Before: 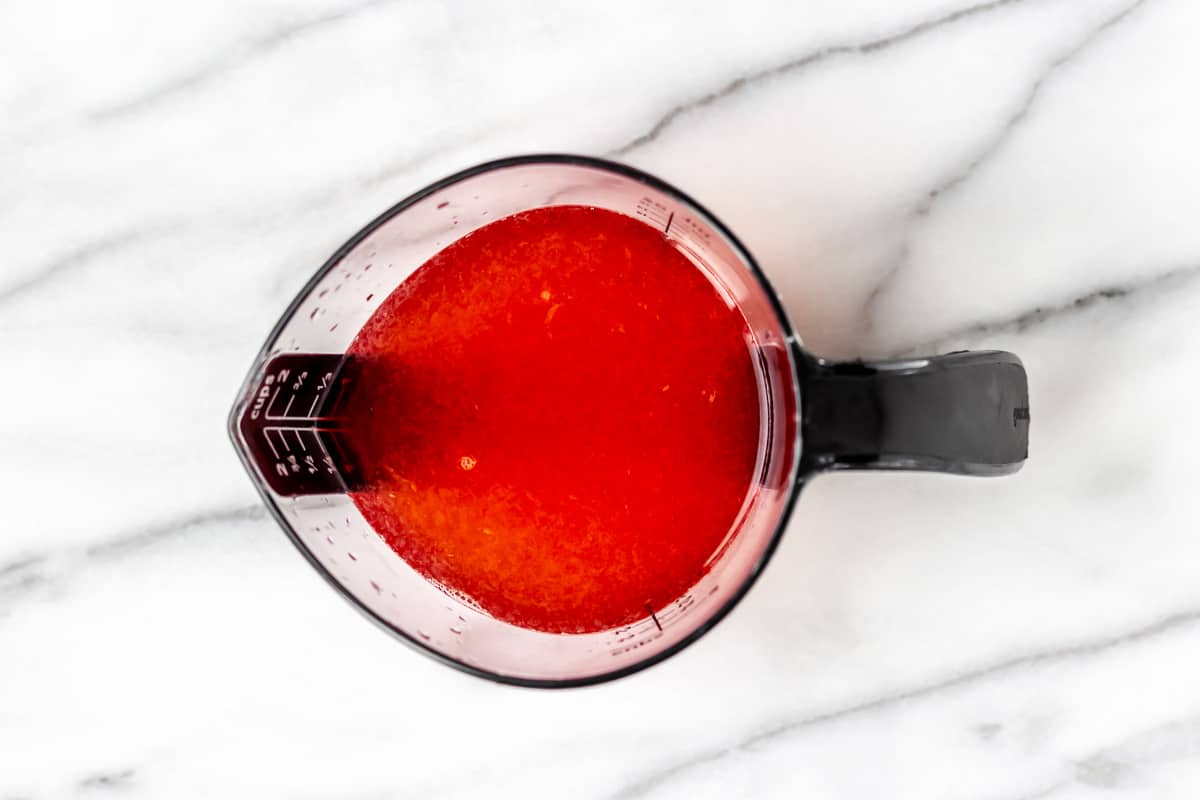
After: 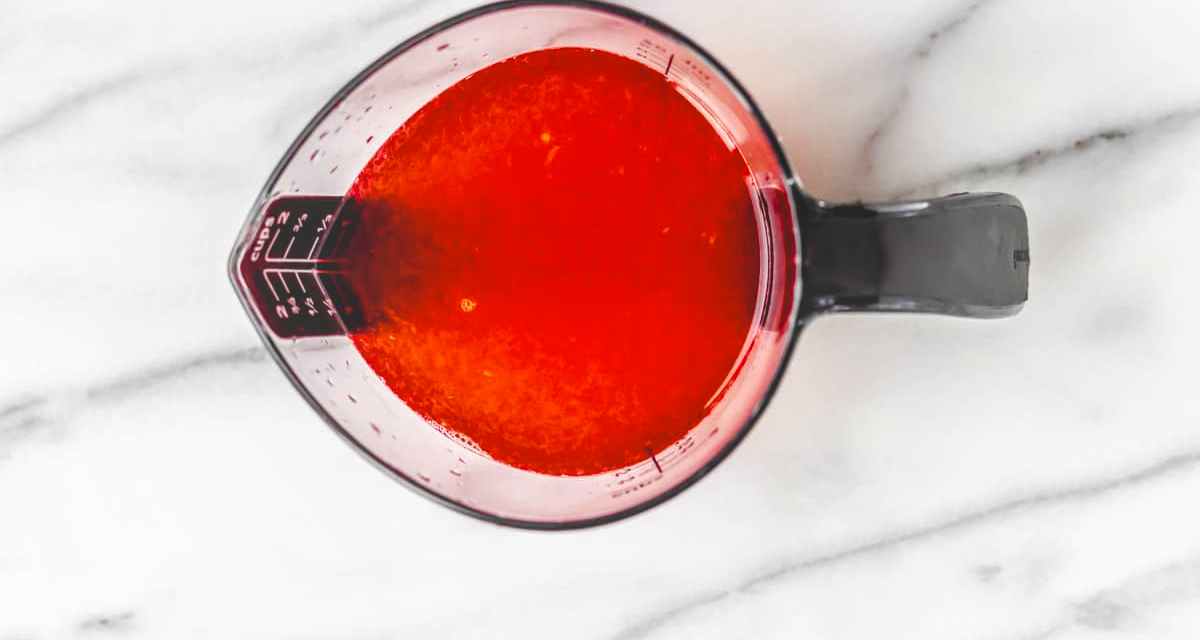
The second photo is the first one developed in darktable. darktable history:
local contrast: highlights 48%, shadows 0%, detail 100%
crop and rotate: top 19.998%
color balance rgb: perceptual saturation grading › global saturation 35%, perceptual saturation grading › highlights -25%, perceptual saturation grading › shadows 50%
